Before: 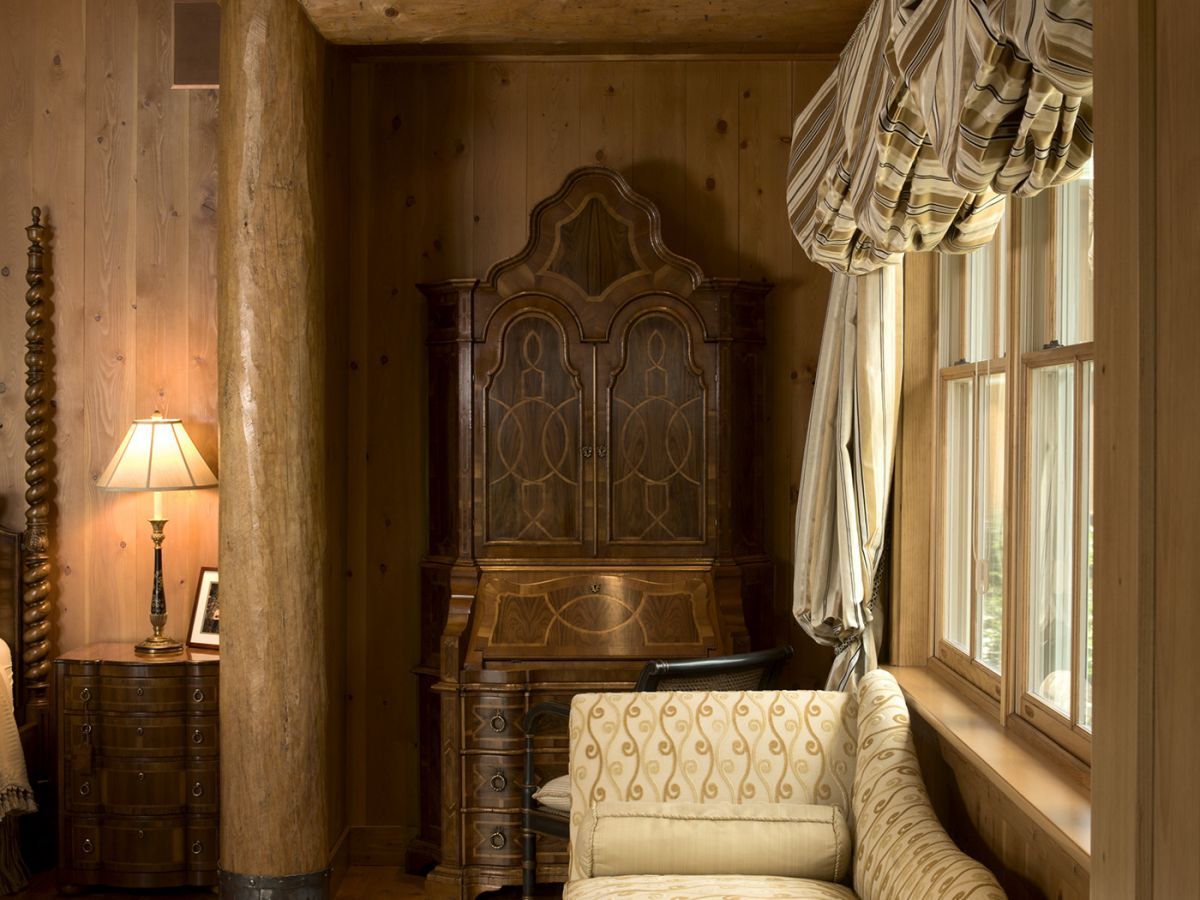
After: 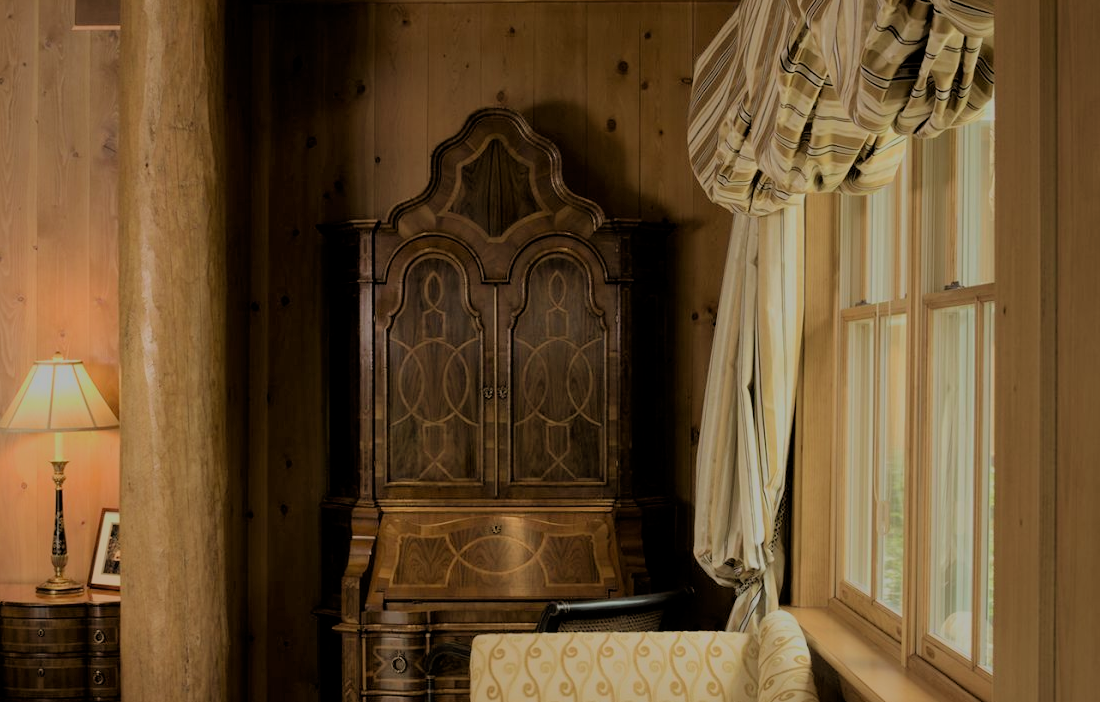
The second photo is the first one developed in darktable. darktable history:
crop: left 8.3%, top 6.579%, bottom 15.371%
filmic rgb: black relative exposure -7.07 EV, white relative exposure 6.01 EV, target black luminance 0%, hardness 2.75, latitude 61.2%, contrast 0.696, highlights saturation mix 10.23%, shadows ↔ highlights balance -0.118%, add noise in highlights 0, preserve chrominance luminance Y, color science v3 (2019), use custom middle-gray values true, contrast in highlights soft
velvia: on, module defaults
tone curve: curves: ch0 [(0, 0) (0.059, 0.027) (0.162, 0.125) (0.304, 0.279) (0.547, 0.532) (0.828, 0.815) (1, 0.983)]; ch1 [(0, 0) (0.23, 0.166) (0.34, 0.308) (0.371, 0.337) (0.429, 0.411) (0.477, 0.462) (0.499, 0.498) (0.529, 0.537) (0.559, 0.582) (0.743, 0.798) (1, 1)]; ch2 [(0, 0) (0.431, 0.414) (0.498, 0.503) (0.524, 0.528) (0.568, 0.546) (0.6, 0.597) (0.634, 0.645) (0.728, 0.742) (1, 1)], color space Lab, linked channels
